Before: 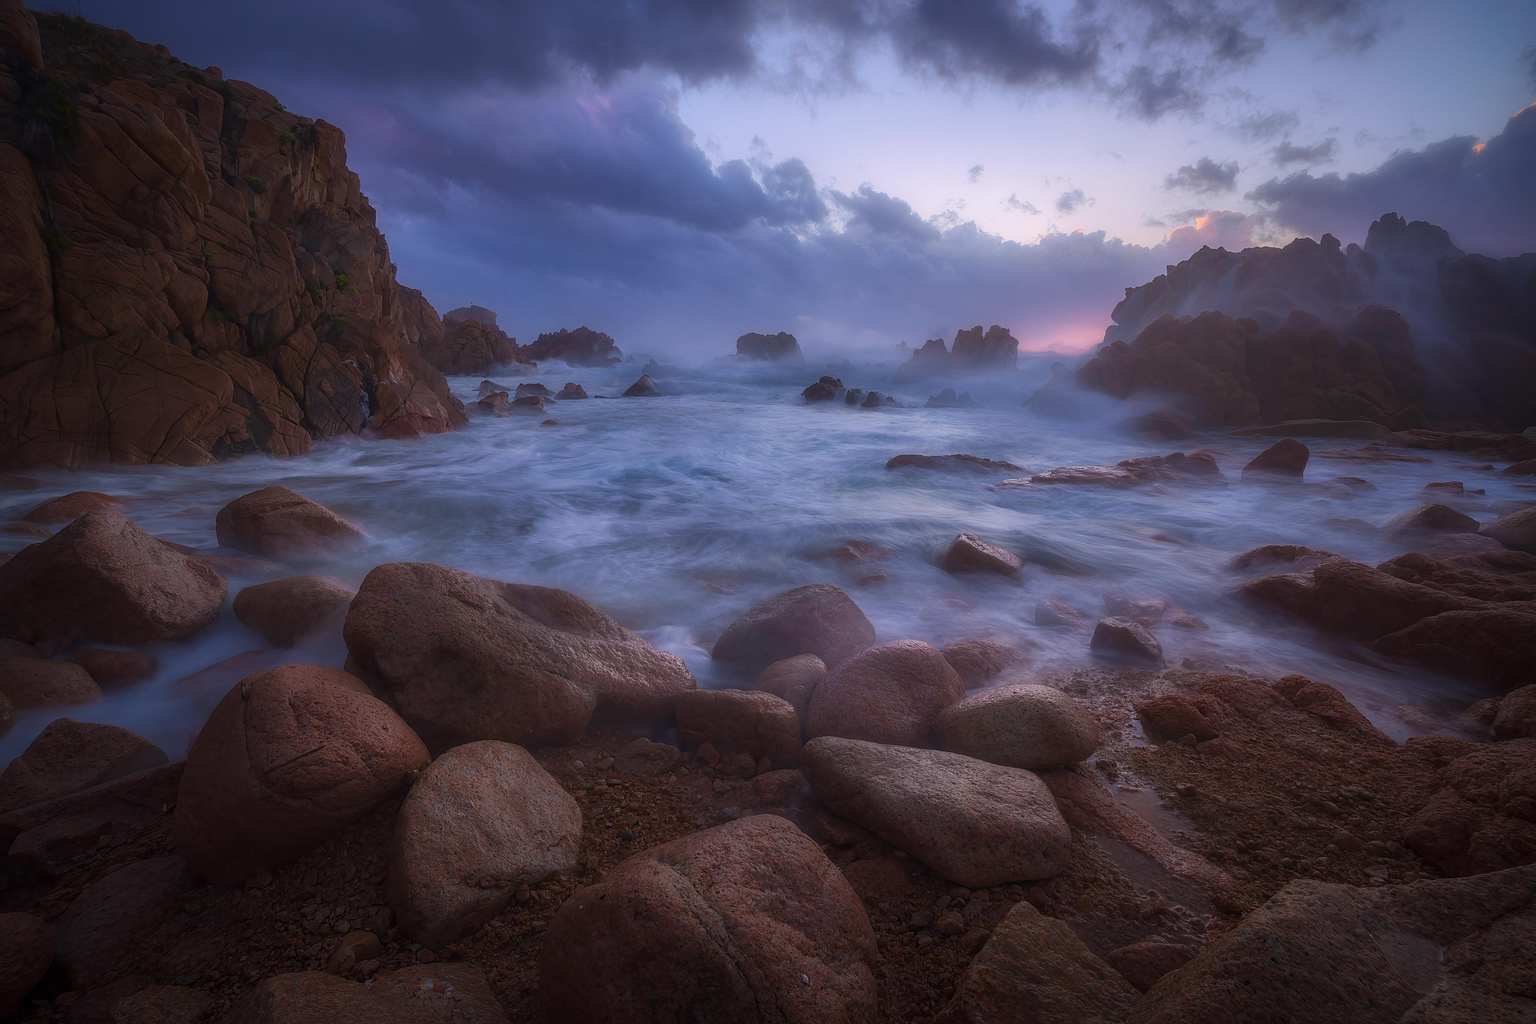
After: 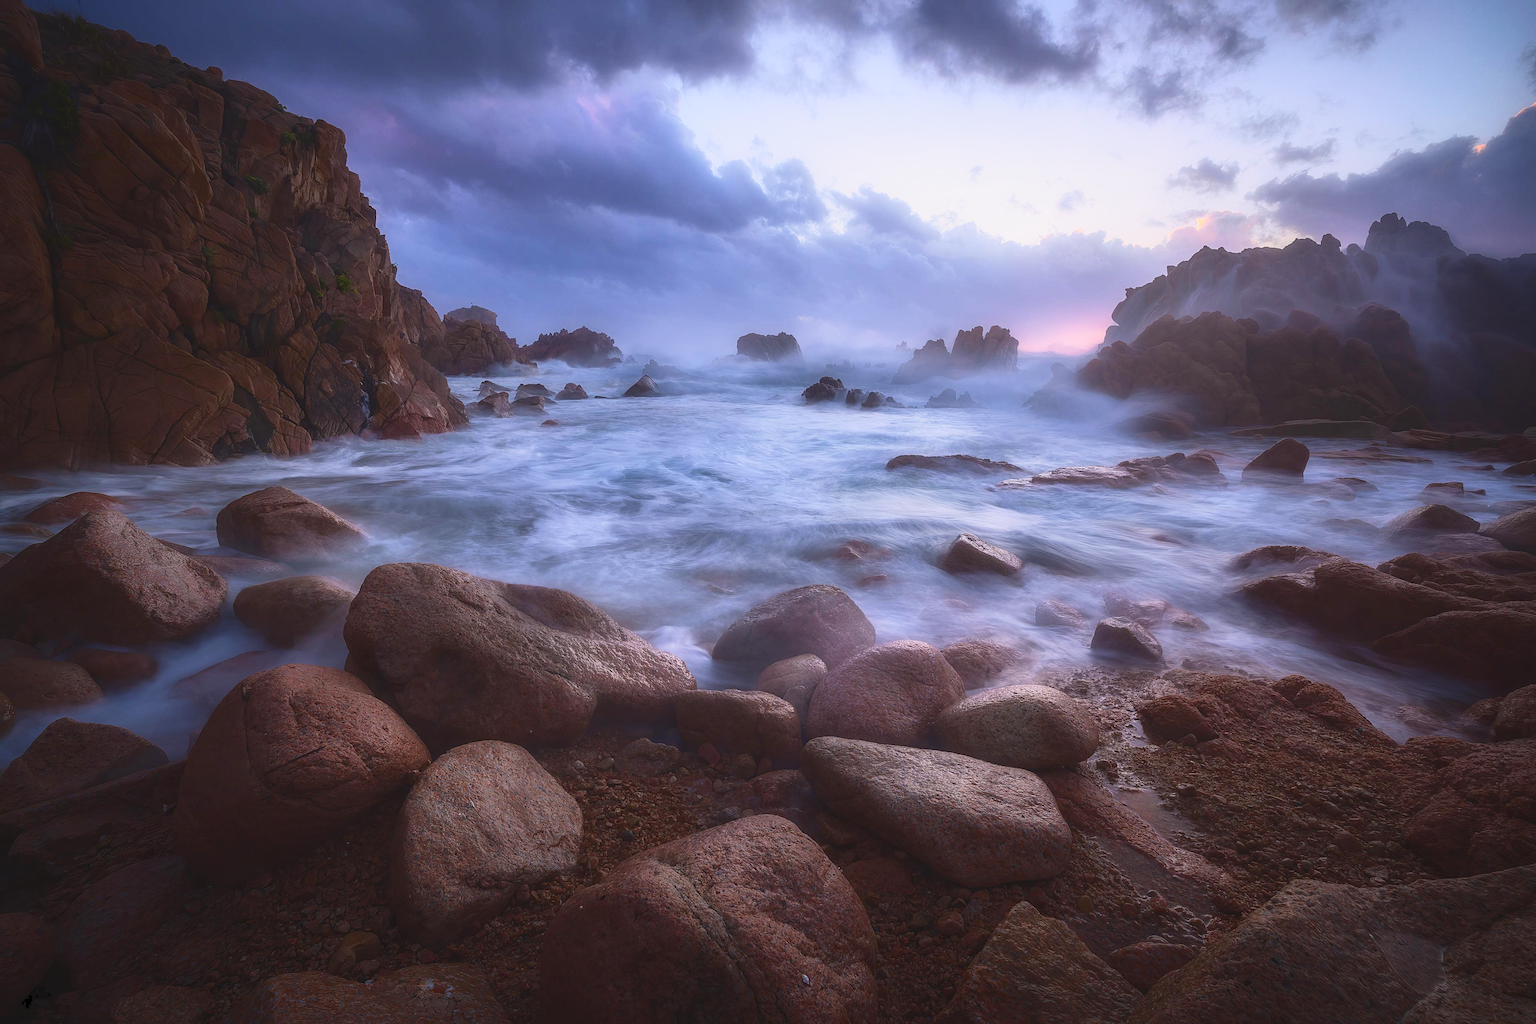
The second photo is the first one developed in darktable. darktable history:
tone curve: curves: ch0 [(0, 0) (0.003, 0.072) (0.011, 0.077) (0.025, 0.082) (0.044, 0.094) (0.069, 0.106) (0.1, 0.125) (0.136, 0.145) (0.177, 0.173) (0.224, 0.216) (0.277, 0.281) (0.335, 0.356) (0.399, 0.436) (0.468, 0.53) (0.543, 0.629) (0.623, 0.724) (0.709, 0.808) (0.801, 0.88) (0.898, 0.941) (1, 1)], color space Lab, independent channels, preserve colors none
base curve: curves: ch0 [(0, 0) (0.088, 0.125) (0.176, 0.251) (0.354, 0.501) (0.613, 0.749) (1, 0.877)], preserve colors none
